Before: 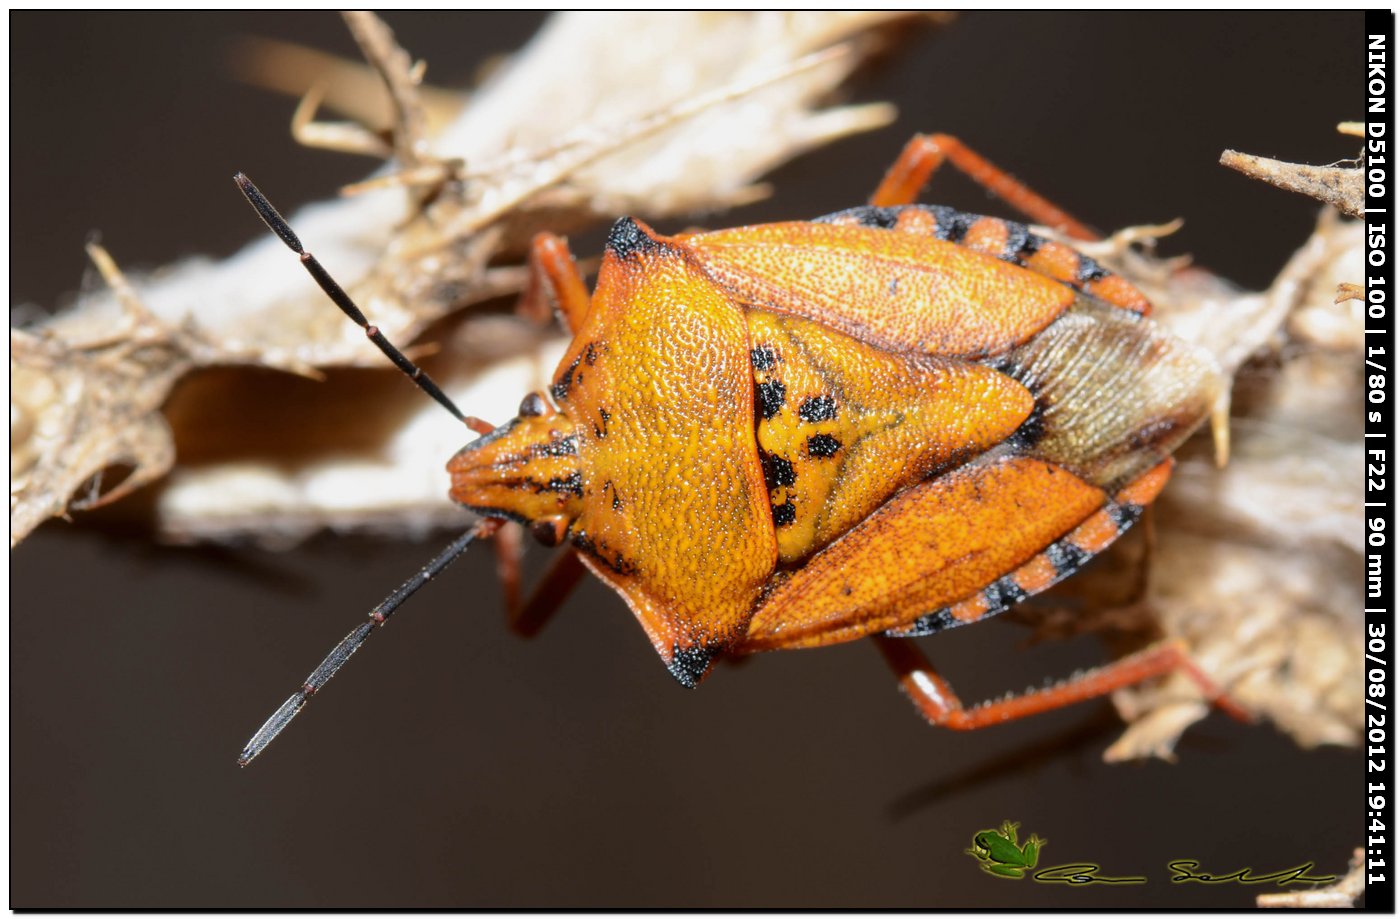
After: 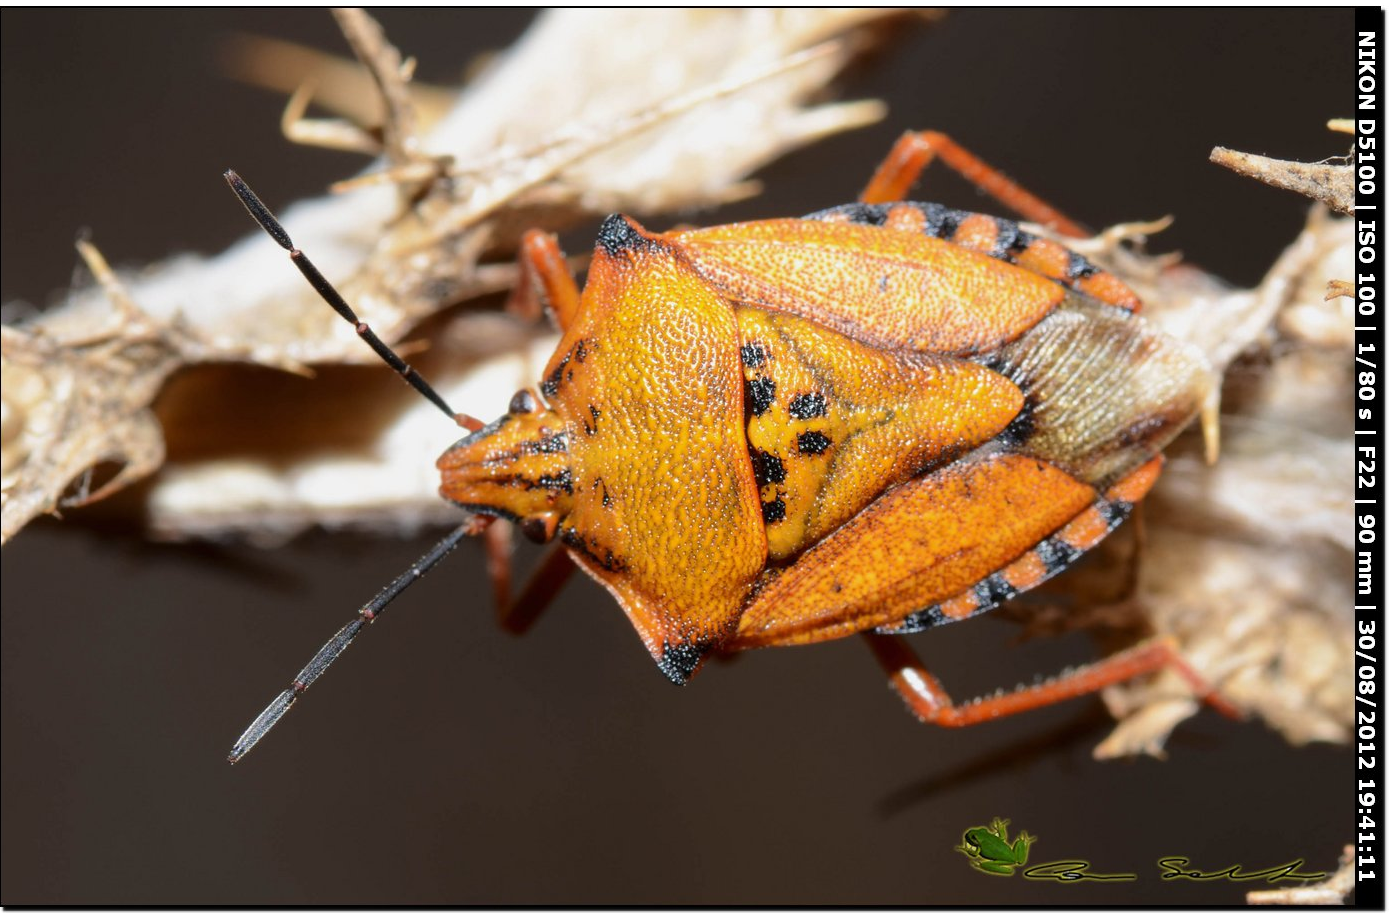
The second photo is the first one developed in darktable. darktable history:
crop and rotate: left 0.733%, top 0.365%, bottom 0.266%
